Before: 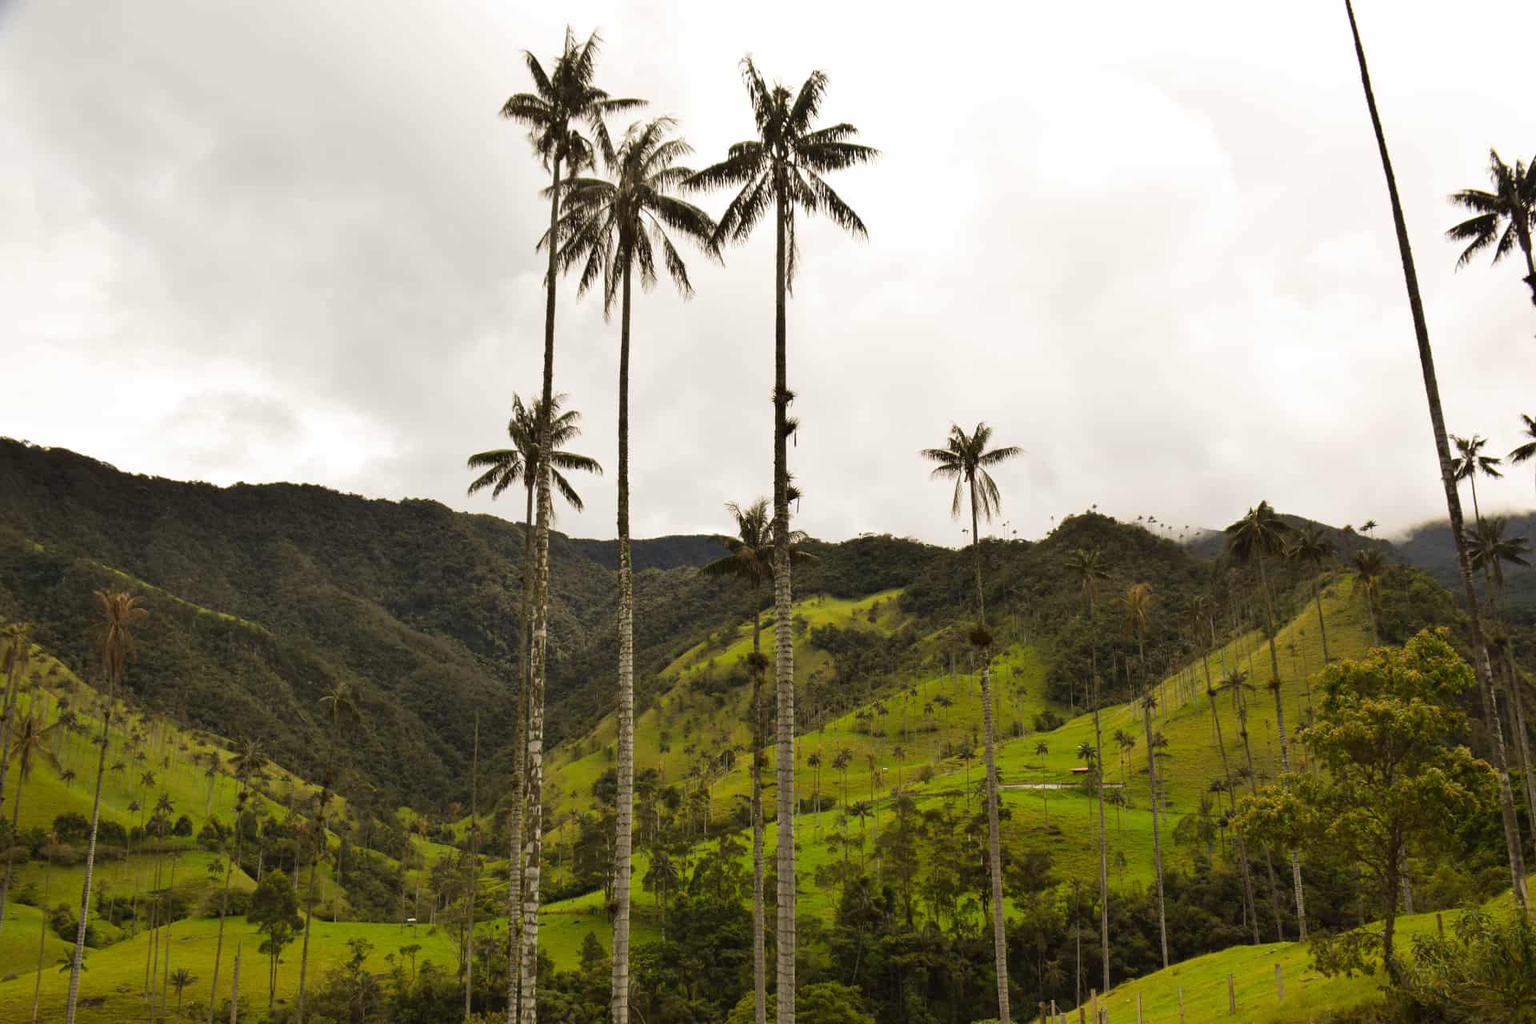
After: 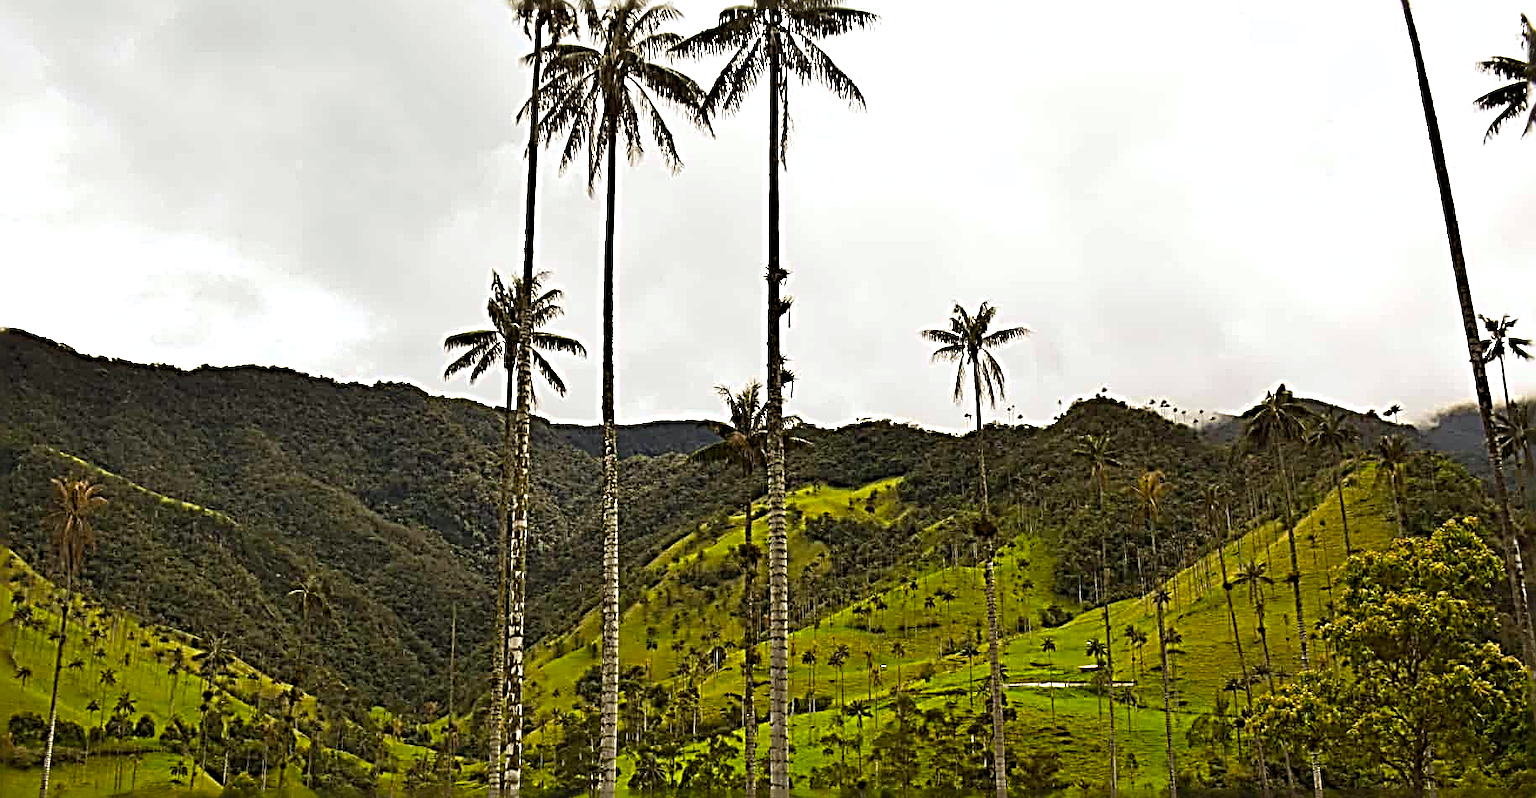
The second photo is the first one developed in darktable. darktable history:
exposure: exposure 0.128 EV, compensate highlight preservation false
sharpen: radius 4.001, amount 2
crop and rotate: left 2.991%, top 13.302%, right 1.981%, bottom 12.636%
white balance: red 0.982, blue 1.018
color balance rgb: perceptual saturation grading › global saturation 25%, global vibrance 10%
